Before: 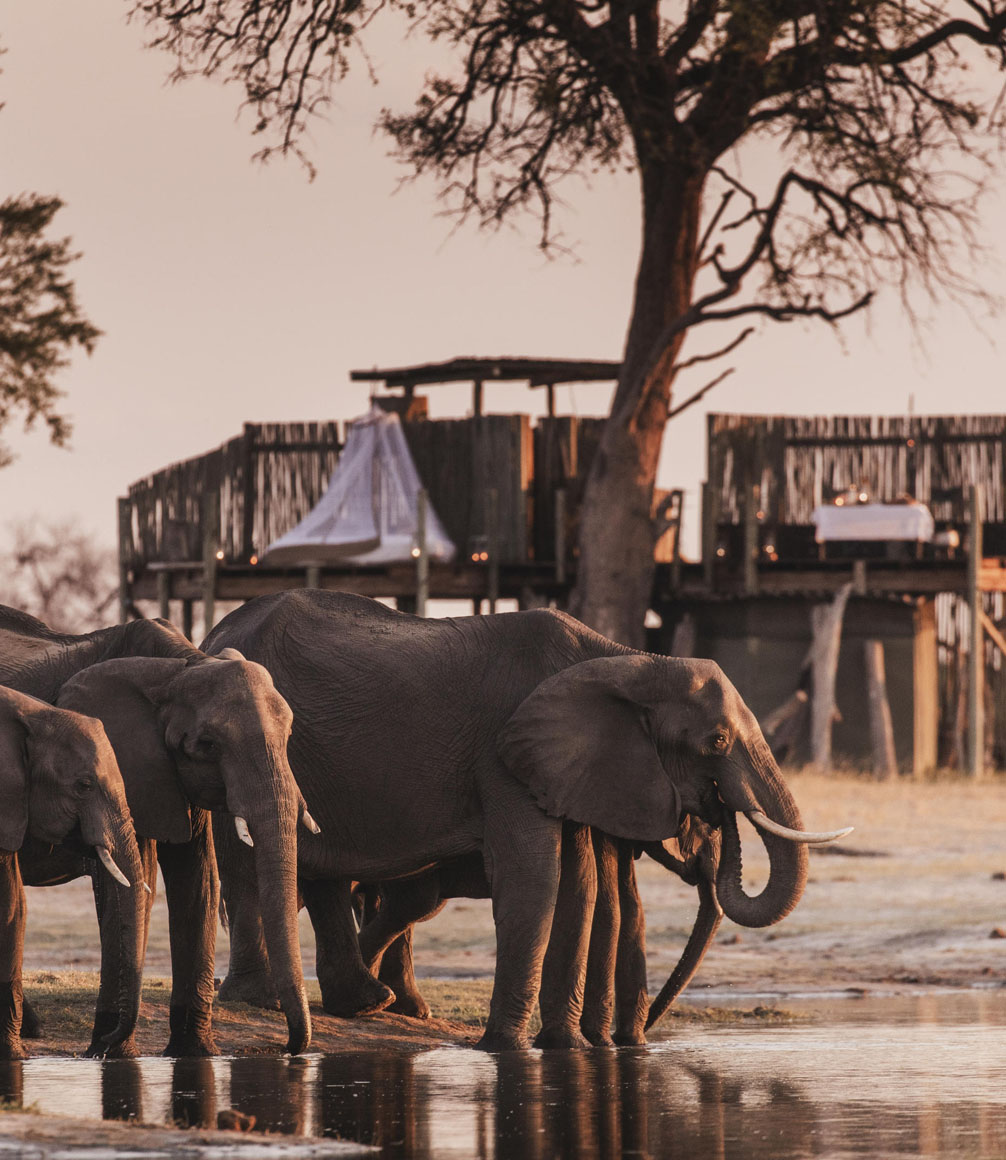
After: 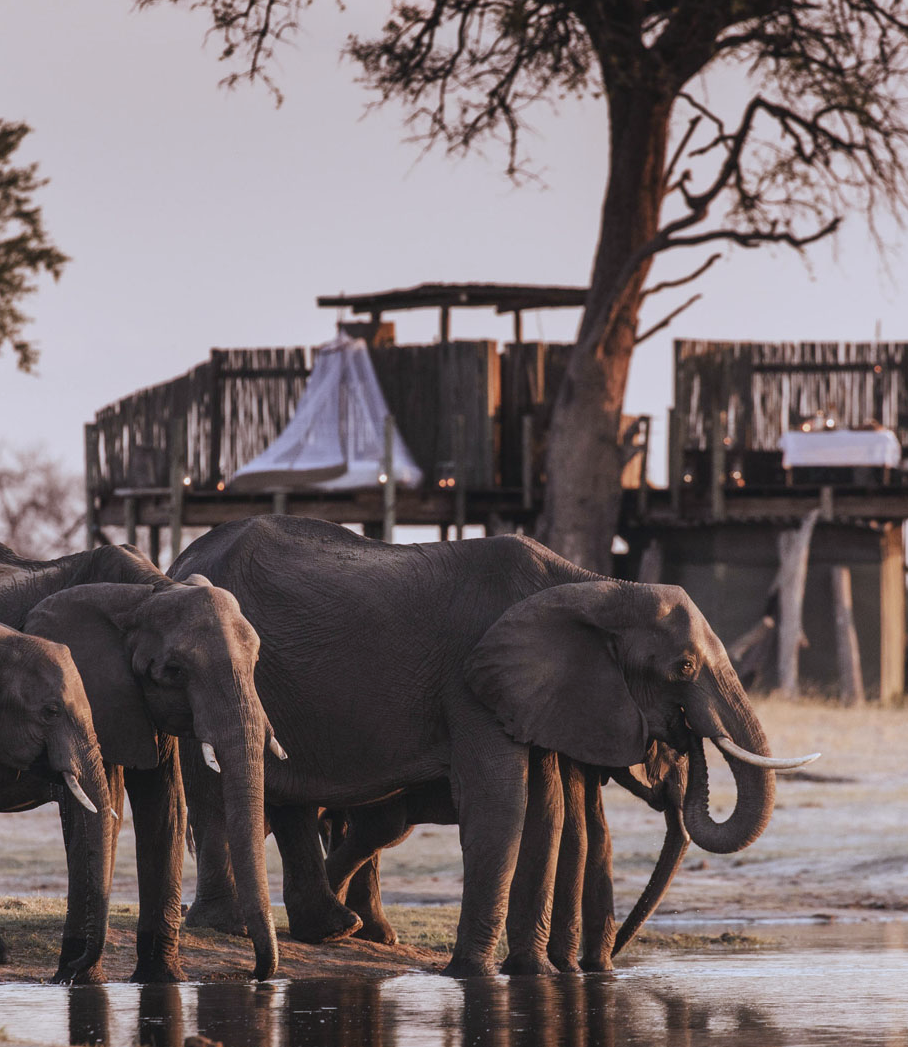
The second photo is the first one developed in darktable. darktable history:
crop: left 3.305%, top 6.436%, right 6.389%, bottom 3.258%
white balance: red 0.931, blue 1.11
